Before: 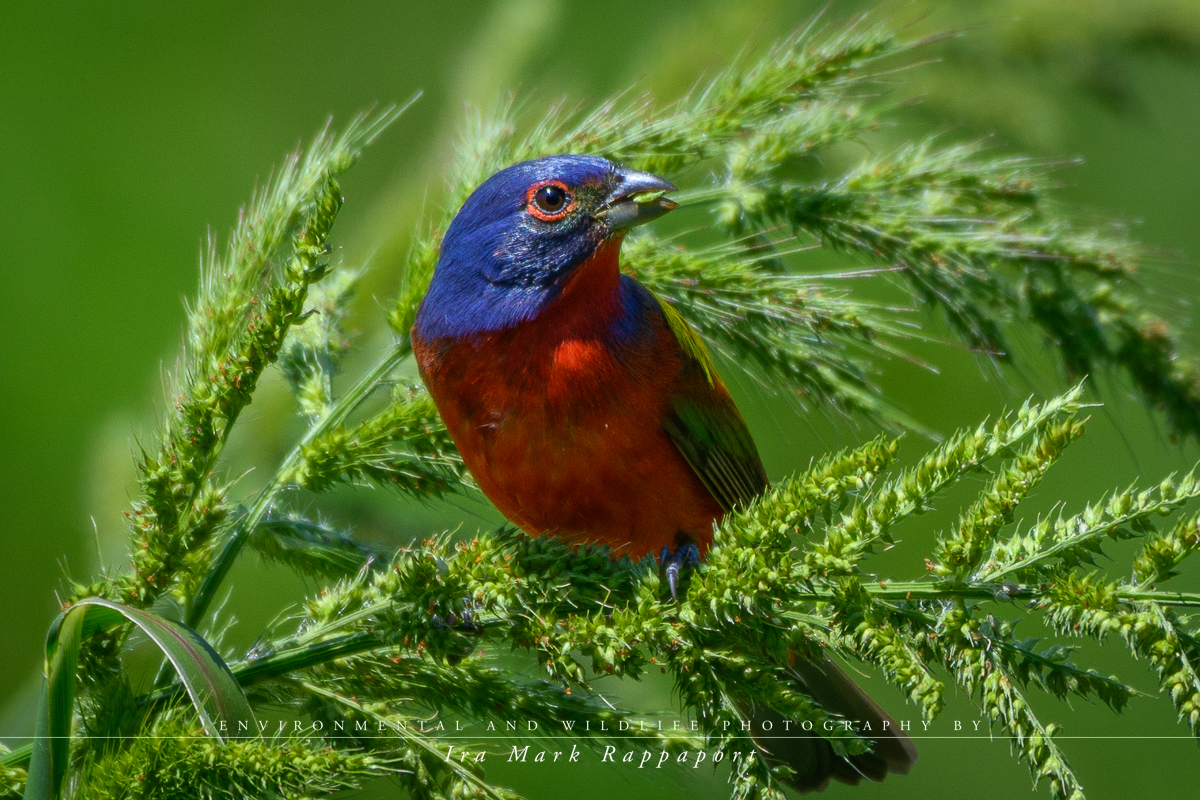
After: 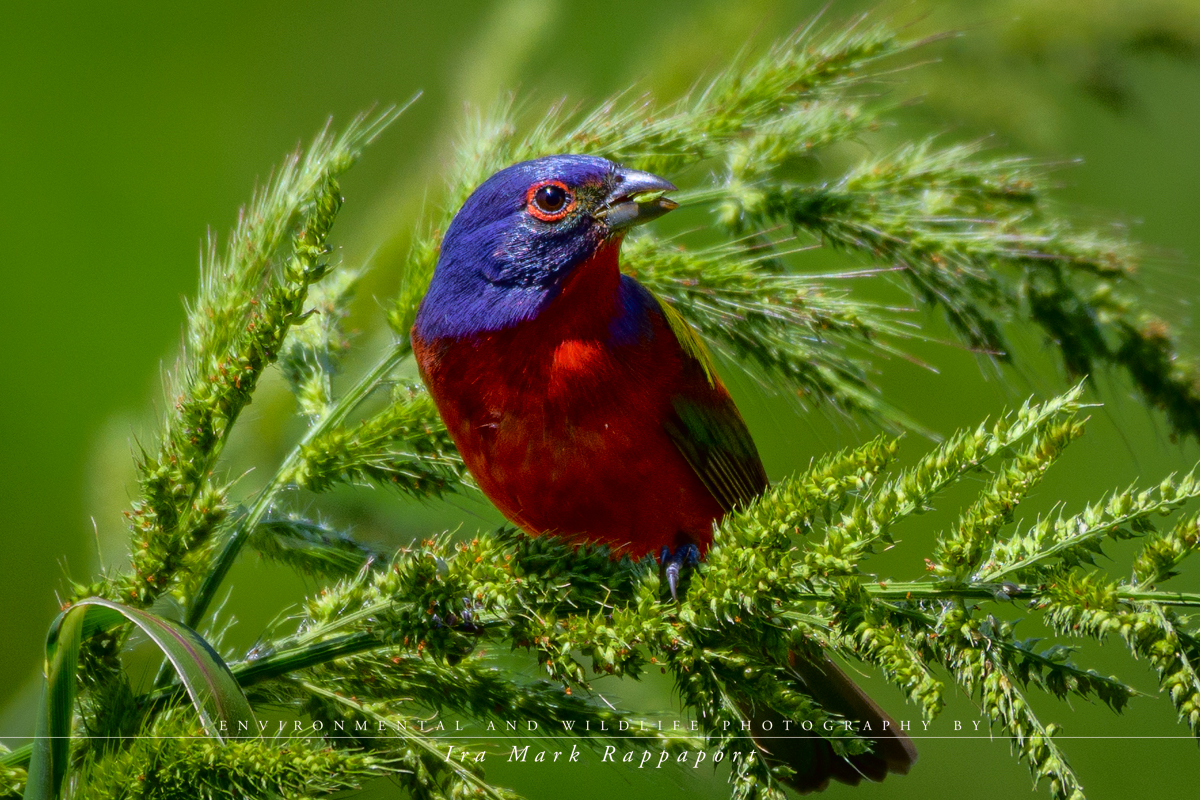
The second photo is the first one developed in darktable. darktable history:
color balance rgb: linear chroma grading › global chroma 2.847%, perceptual saturation grading › global saturation 0.998%
tone curve: curves: ch0 [(0, 0) (0.126, 0.061) (0.362, 0.382) (0.498, 0.498) (0.706, 0.712) (1, 1)]; ch1 [(0, 0) (0.5, 0.522) (0.55, 0.586) (1, 1)]; ch2 [(0, 0) (0.44, 0.424) (0.5, 0.482) (0.537, 0.538) (1, 1)], color space Lab, independent channels, preserve colors none
tone equalizer: on, module defaults
